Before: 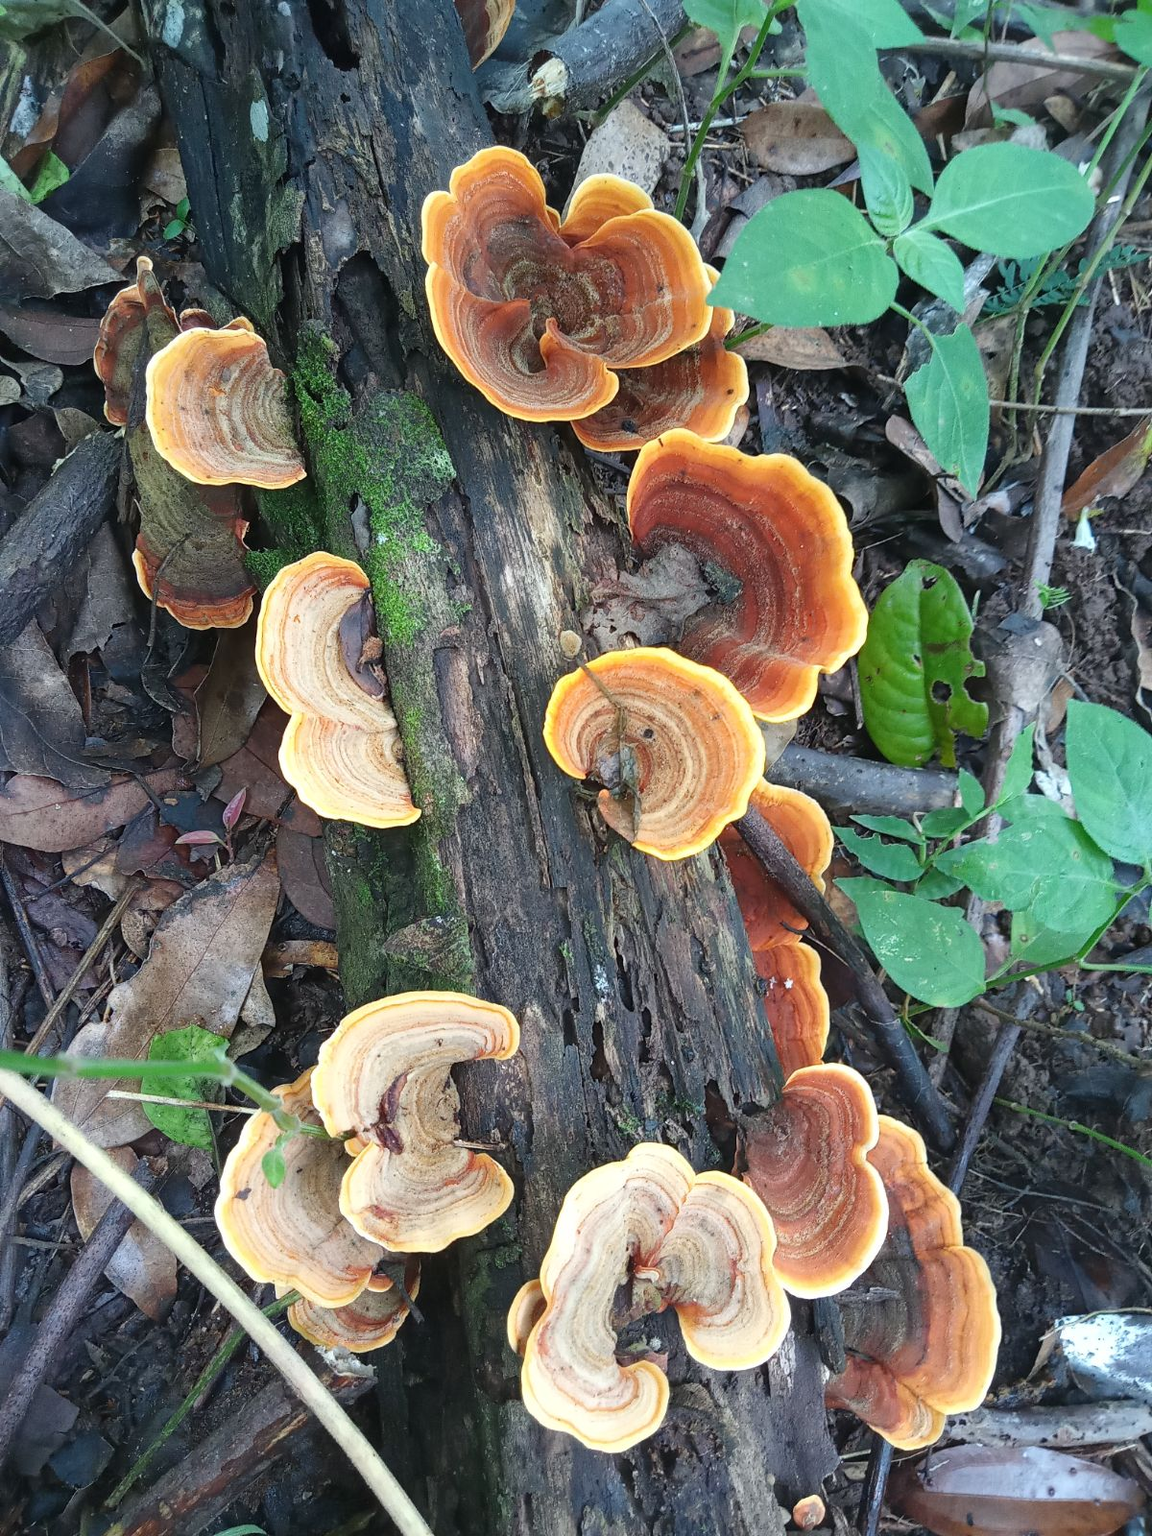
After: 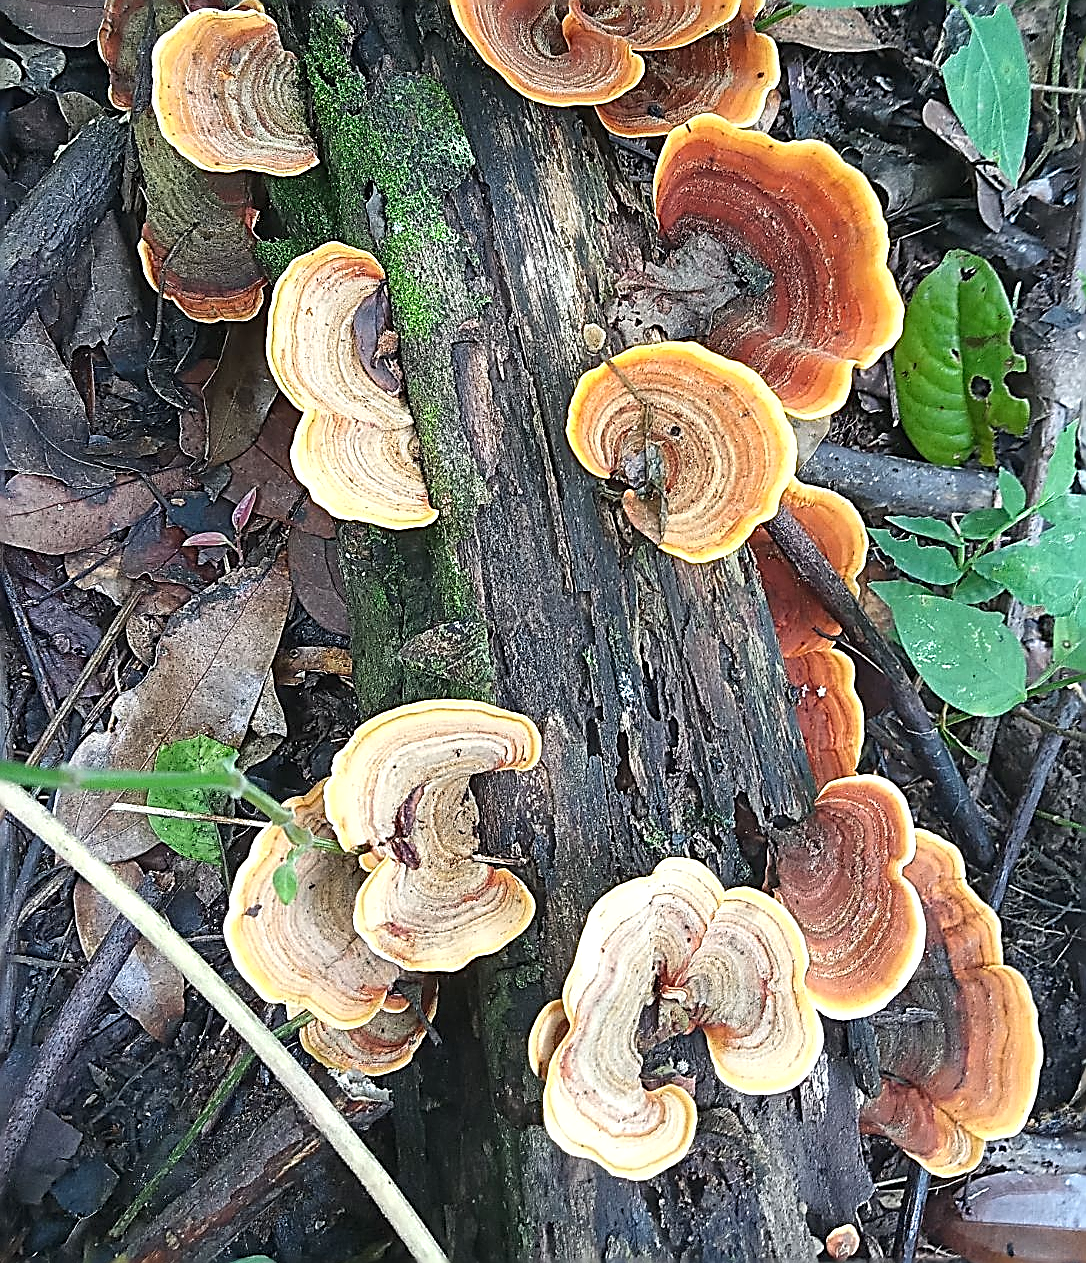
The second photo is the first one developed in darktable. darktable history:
sharpen: amount 1.983
exposure: exposure 0.176 EV, compensate highlight preservation false
crop: top 20.814%, right 9.359%, bottom 0.235%
